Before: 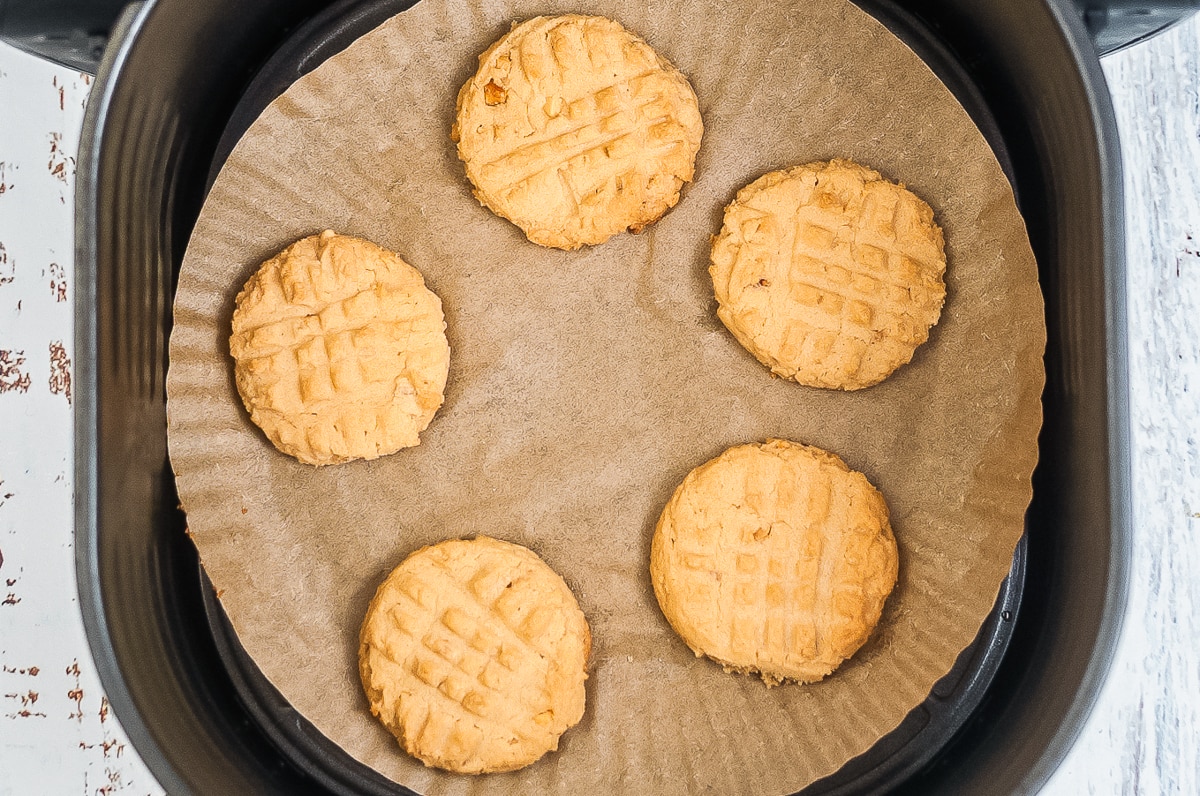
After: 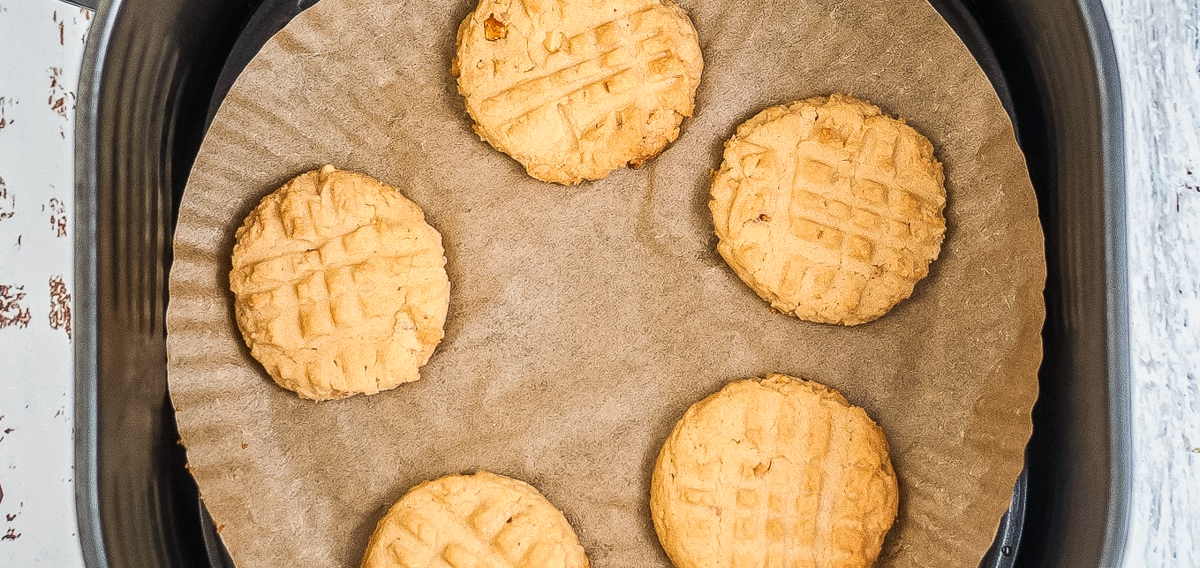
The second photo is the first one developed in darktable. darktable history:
crop and rotate: top 8.236%, bottom 20.308%
local contrast: on, module defaults
